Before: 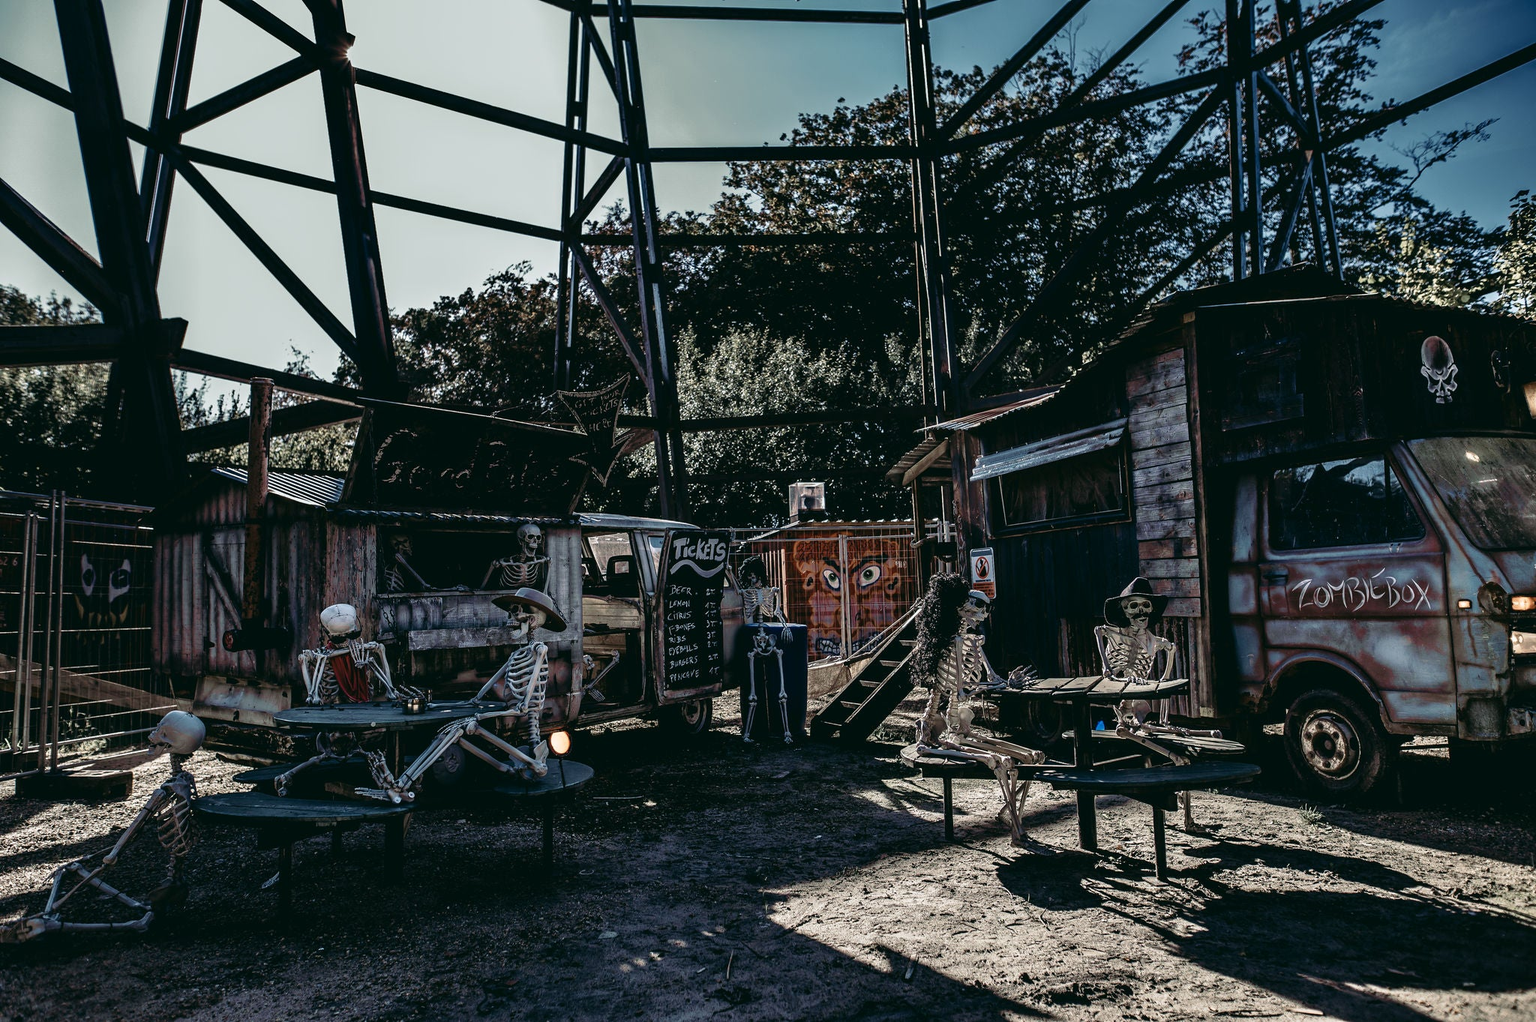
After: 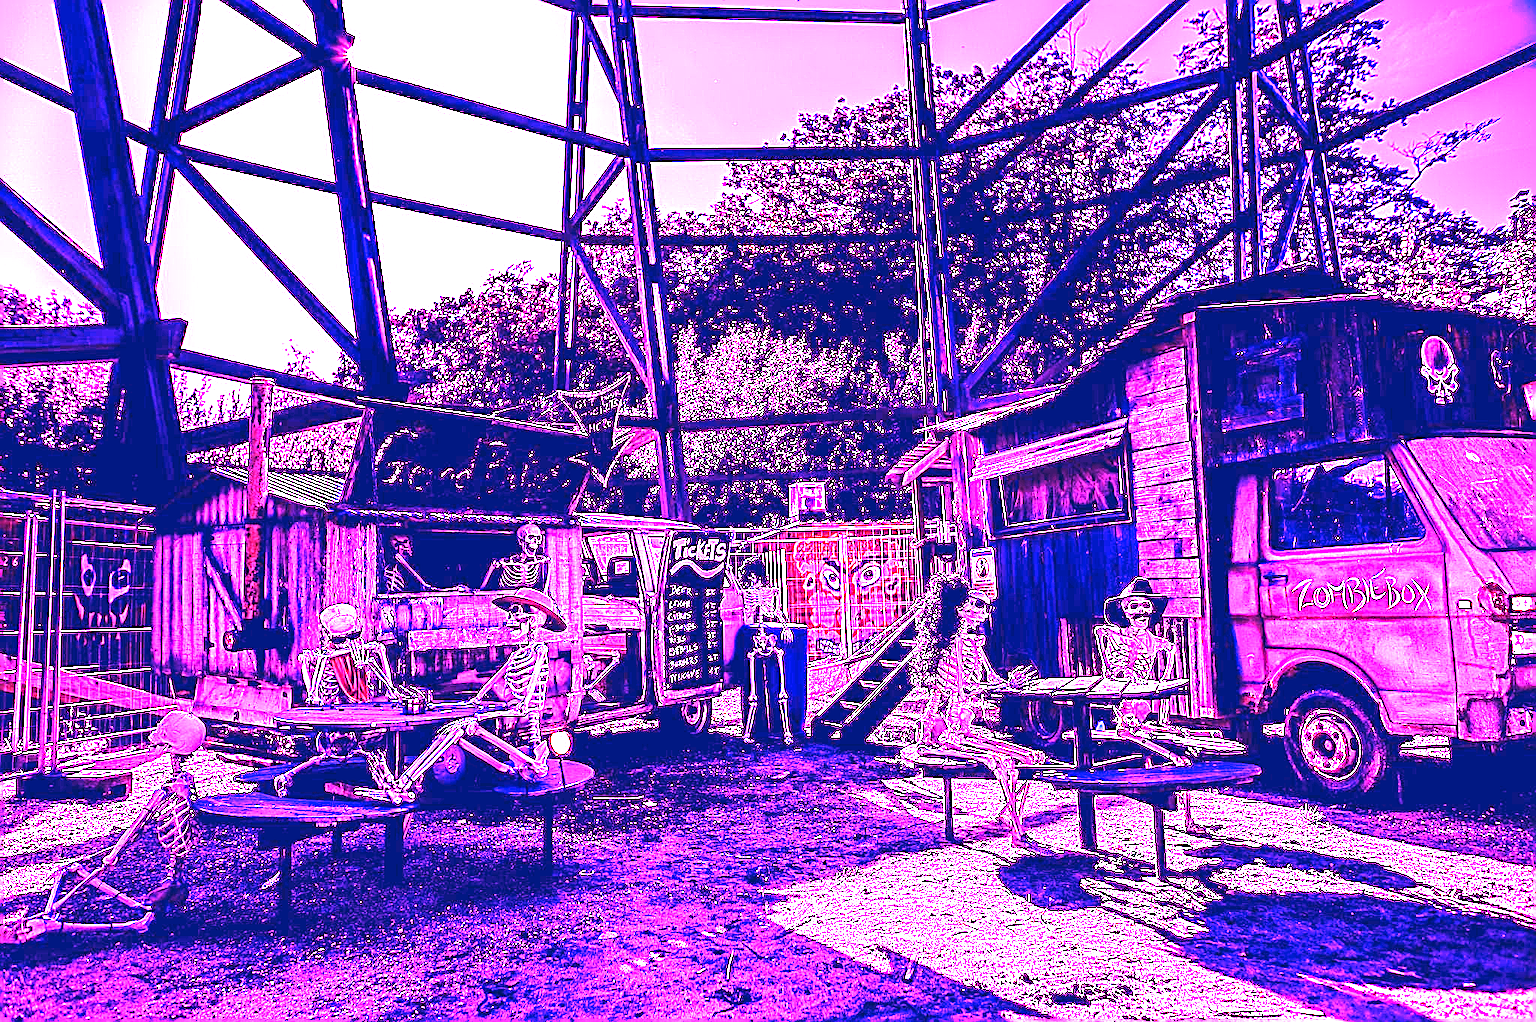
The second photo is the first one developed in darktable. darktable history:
white balance: red 8, blue 8
sharpen: on, module defaults
exposure: black level correction 0, exposure 0.7 EV, compensate exposure bias true, compensate highlight preservation false
